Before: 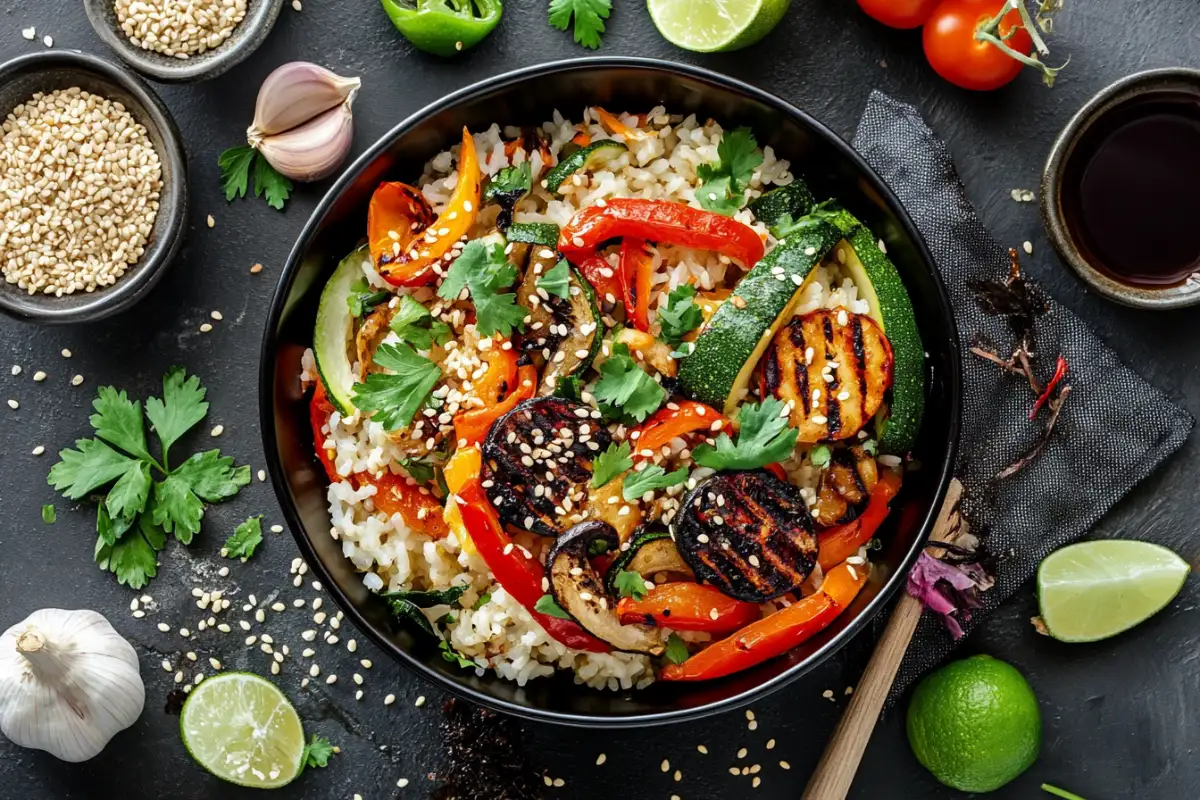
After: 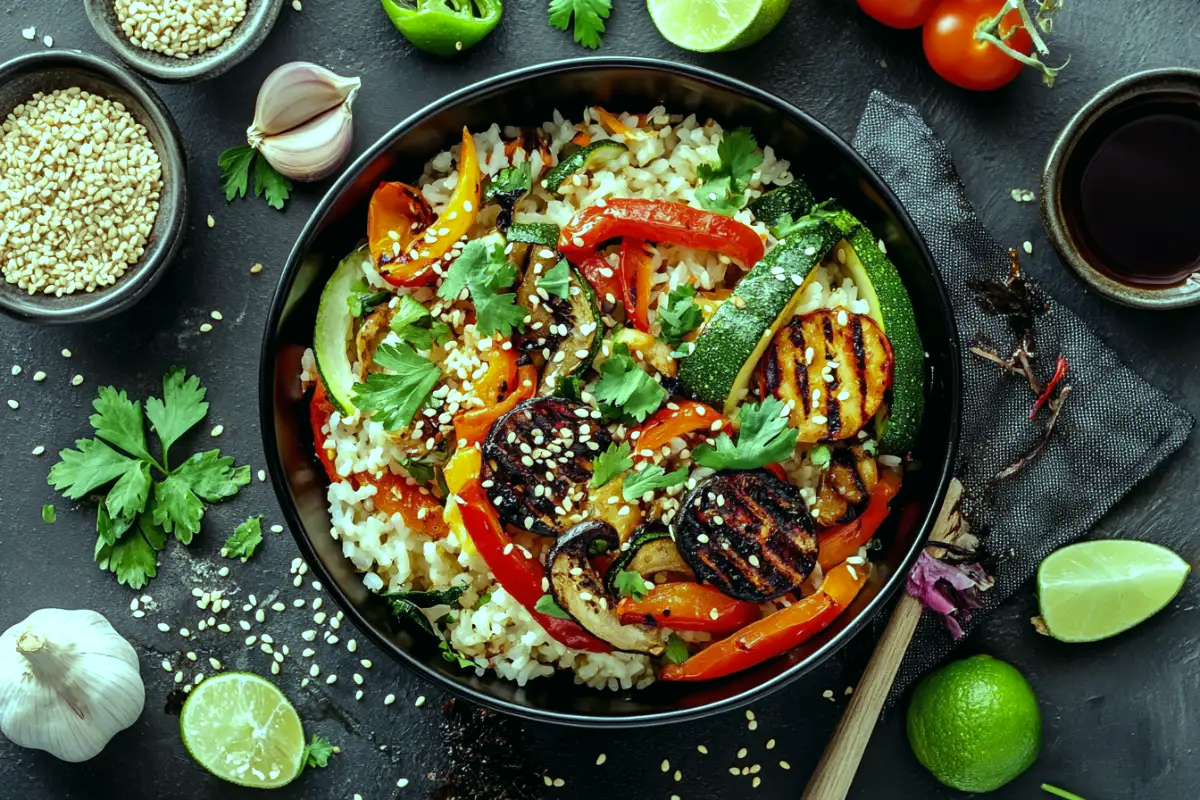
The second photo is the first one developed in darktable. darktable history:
color balance: mode lift, gamma, gain (sRGB), lift [0.997, 0.979, 1.021, 1.011], gamma [1, 1.084, 0.916, 0.998], gain [1, 0.87, 1.13, 1.101], contrast 4.55%, contrast fulcrum 38.24%, output saturation 104.09%
white balance: emerald 1
rgb curve: curves: ch2 [(0, 0) (0.567, 0.512) (1, 1)], mode RGB, independent channels
